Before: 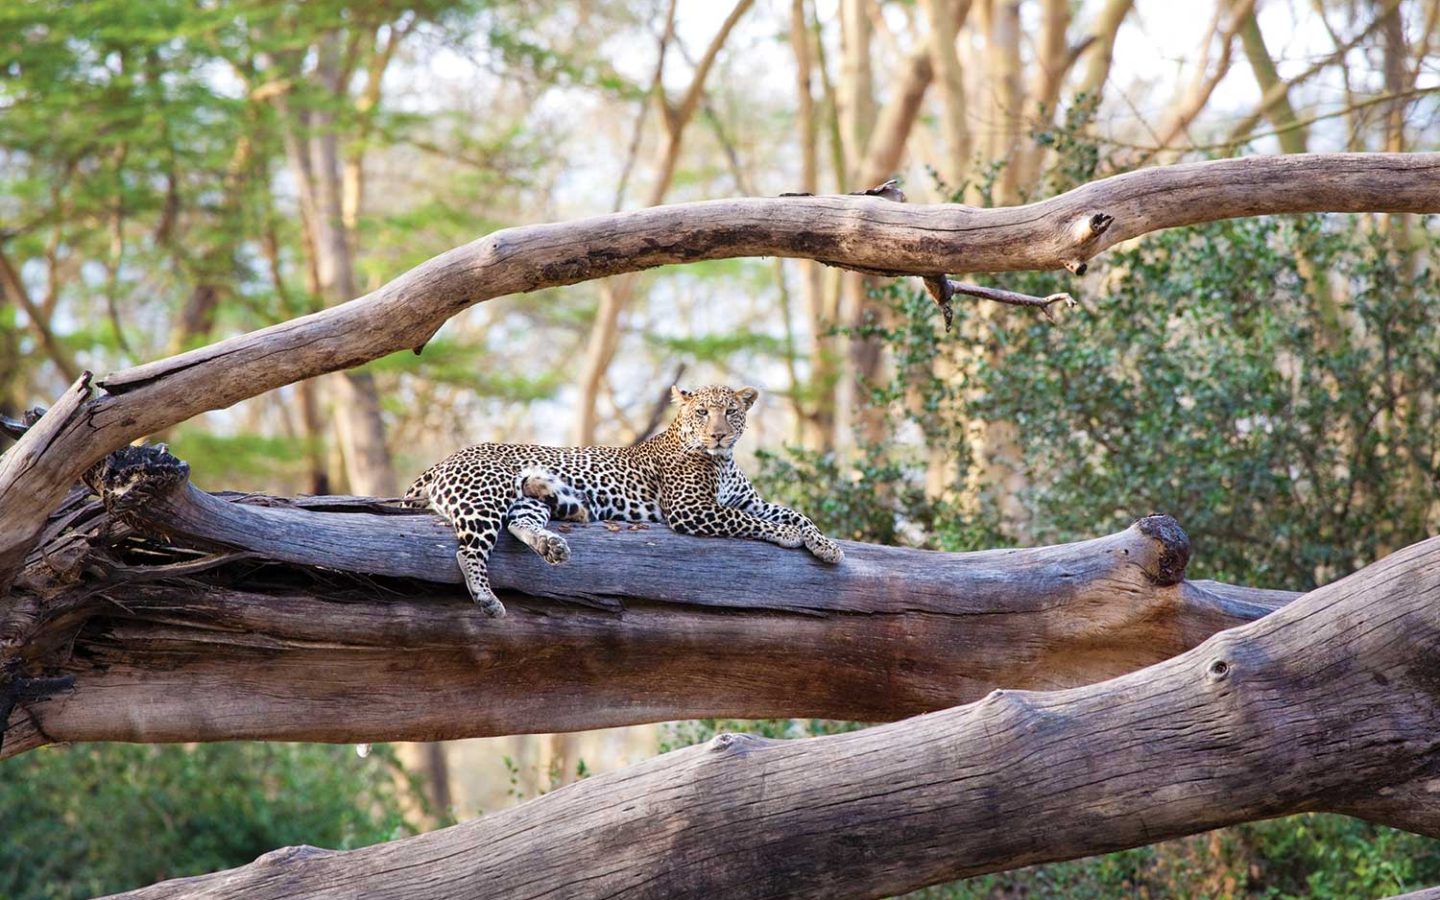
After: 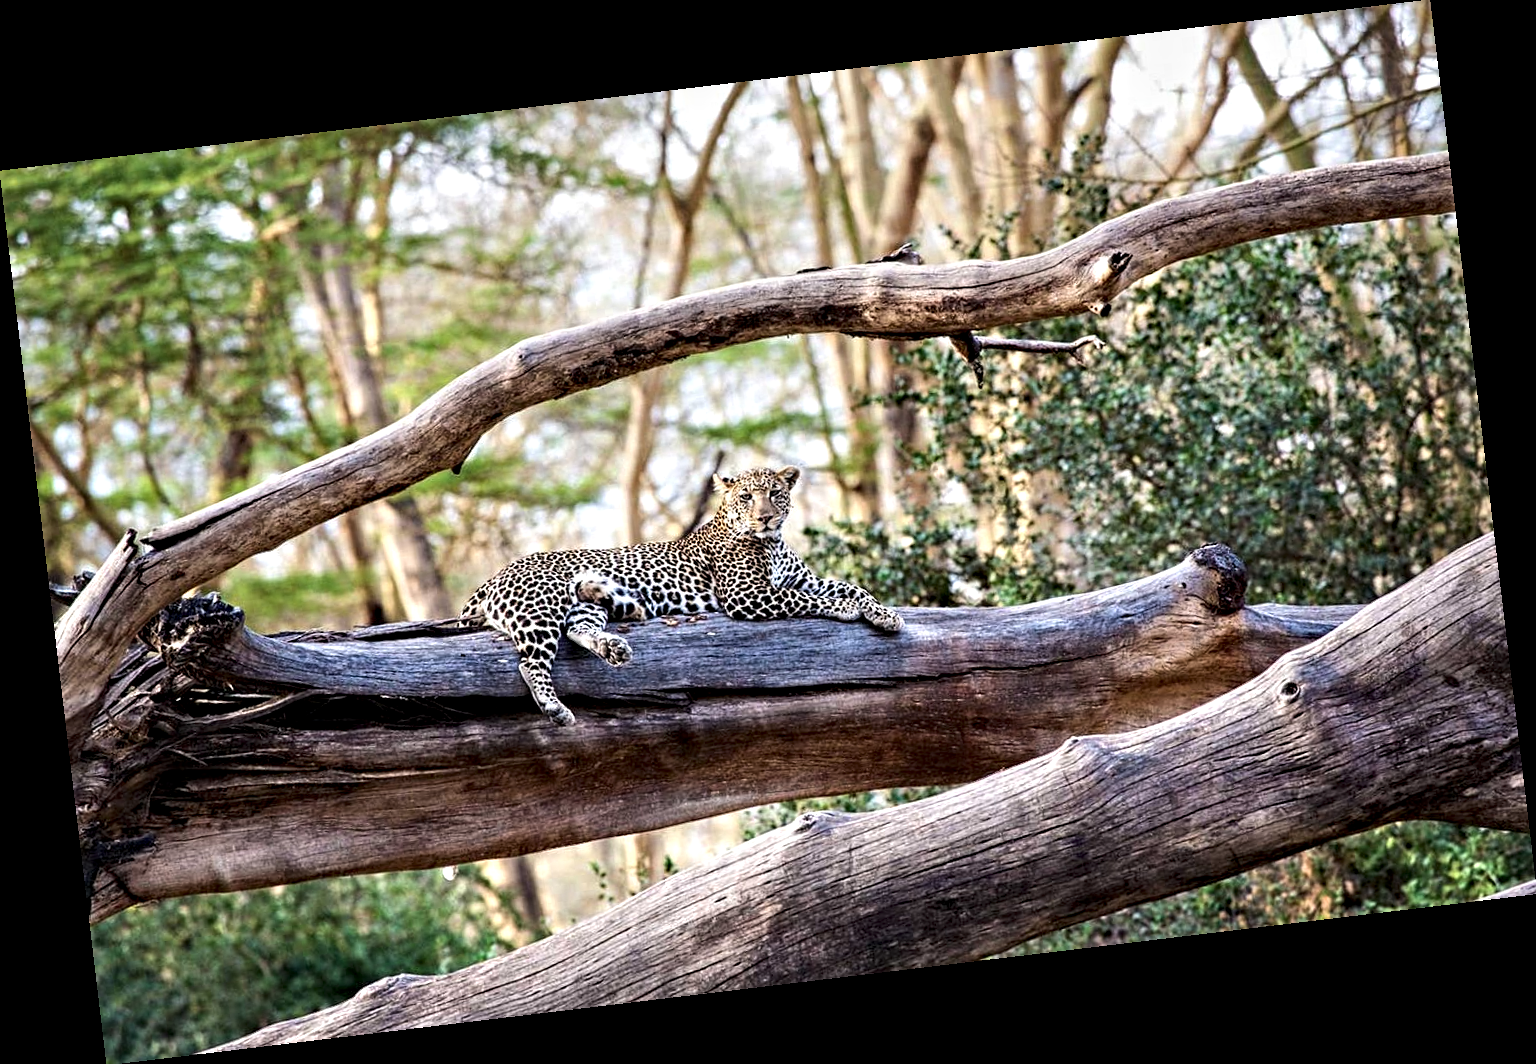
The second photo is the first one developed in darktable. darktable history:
graduated density: on, module defaults
rotate and perspective: rotation -6.83°, automatic cropping off
contrast equalizer: octaves 7, y [[0.5, 0.542, 0.583, 0.625, 0.667, 0.708], [0.5 ×6], [0.5 ×6], [0 ×6], [0 ×6]]
tone equalizer: -8 EV -0.417 EV, -7 EV -0.389 EV, -6 EV -0.333 EV, -5 EV -0.222 EV, -3 EV 0.222 EV, -2 EV 0.333 EV, -1 EV 0.389 EV, +0 EV 0.417 EV, edges refinement/feathering 500, mask exposure compensation -1.57 EV, preserve details no
